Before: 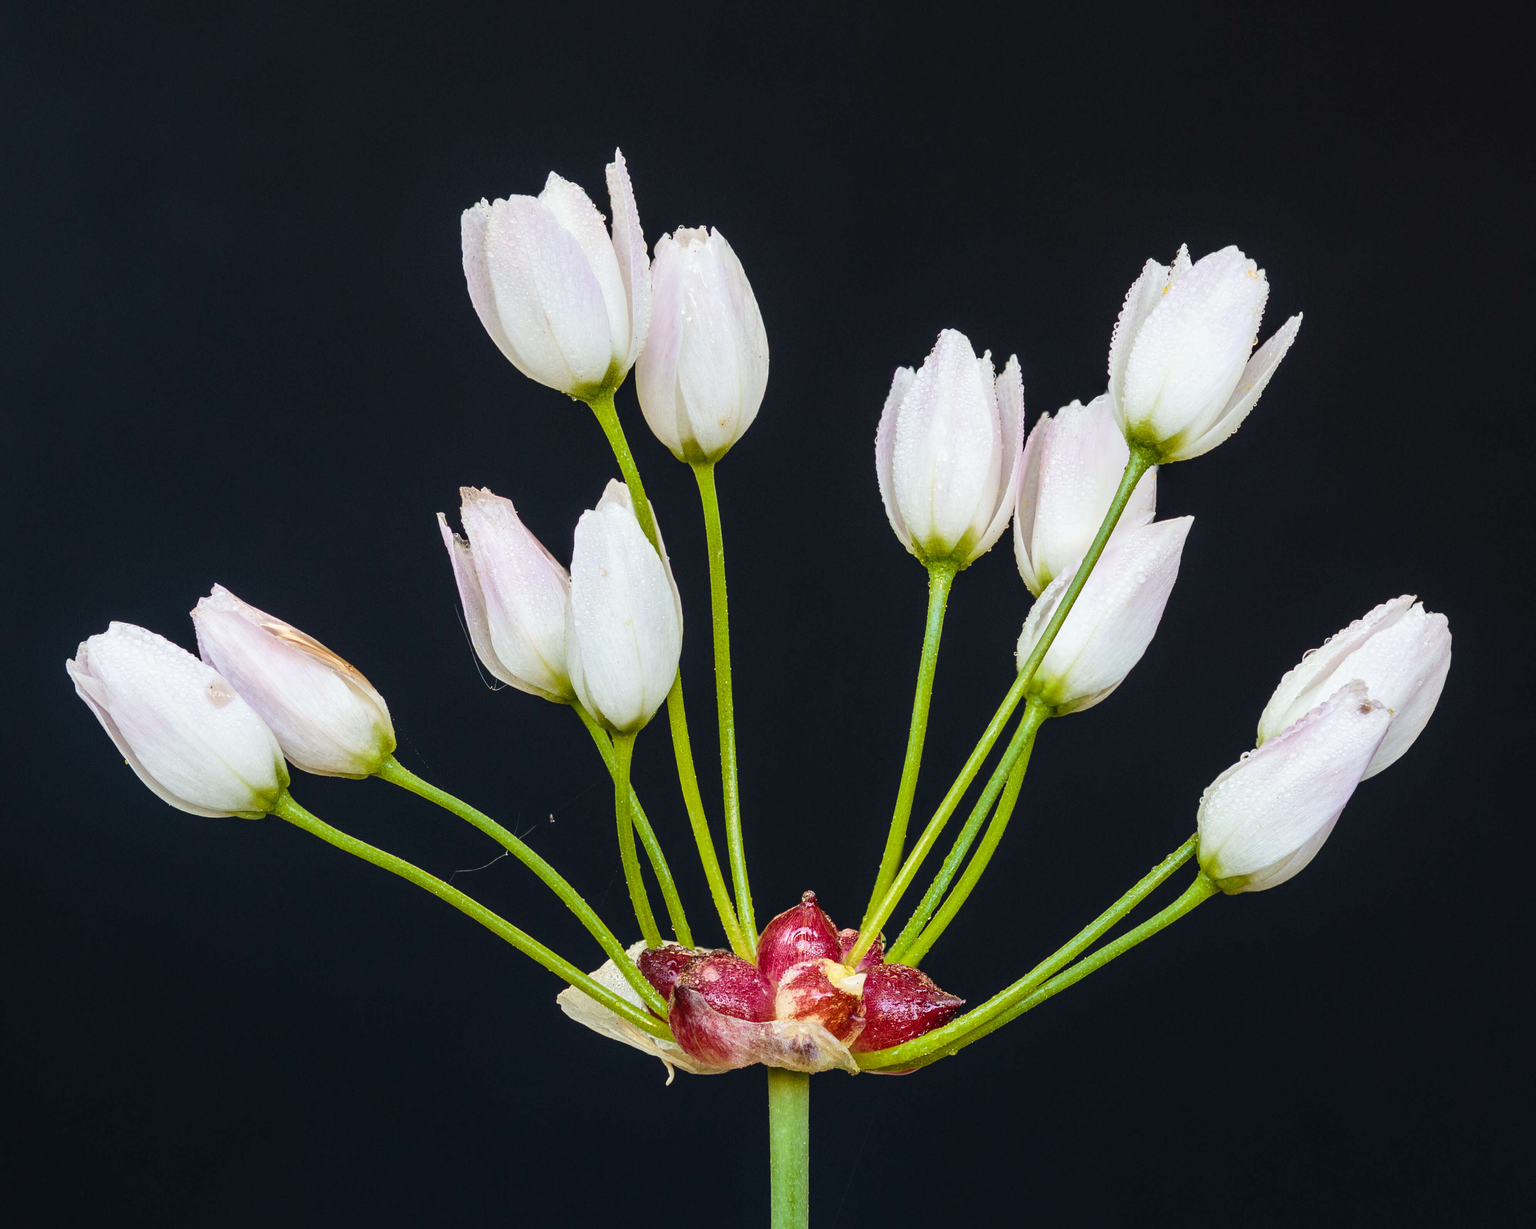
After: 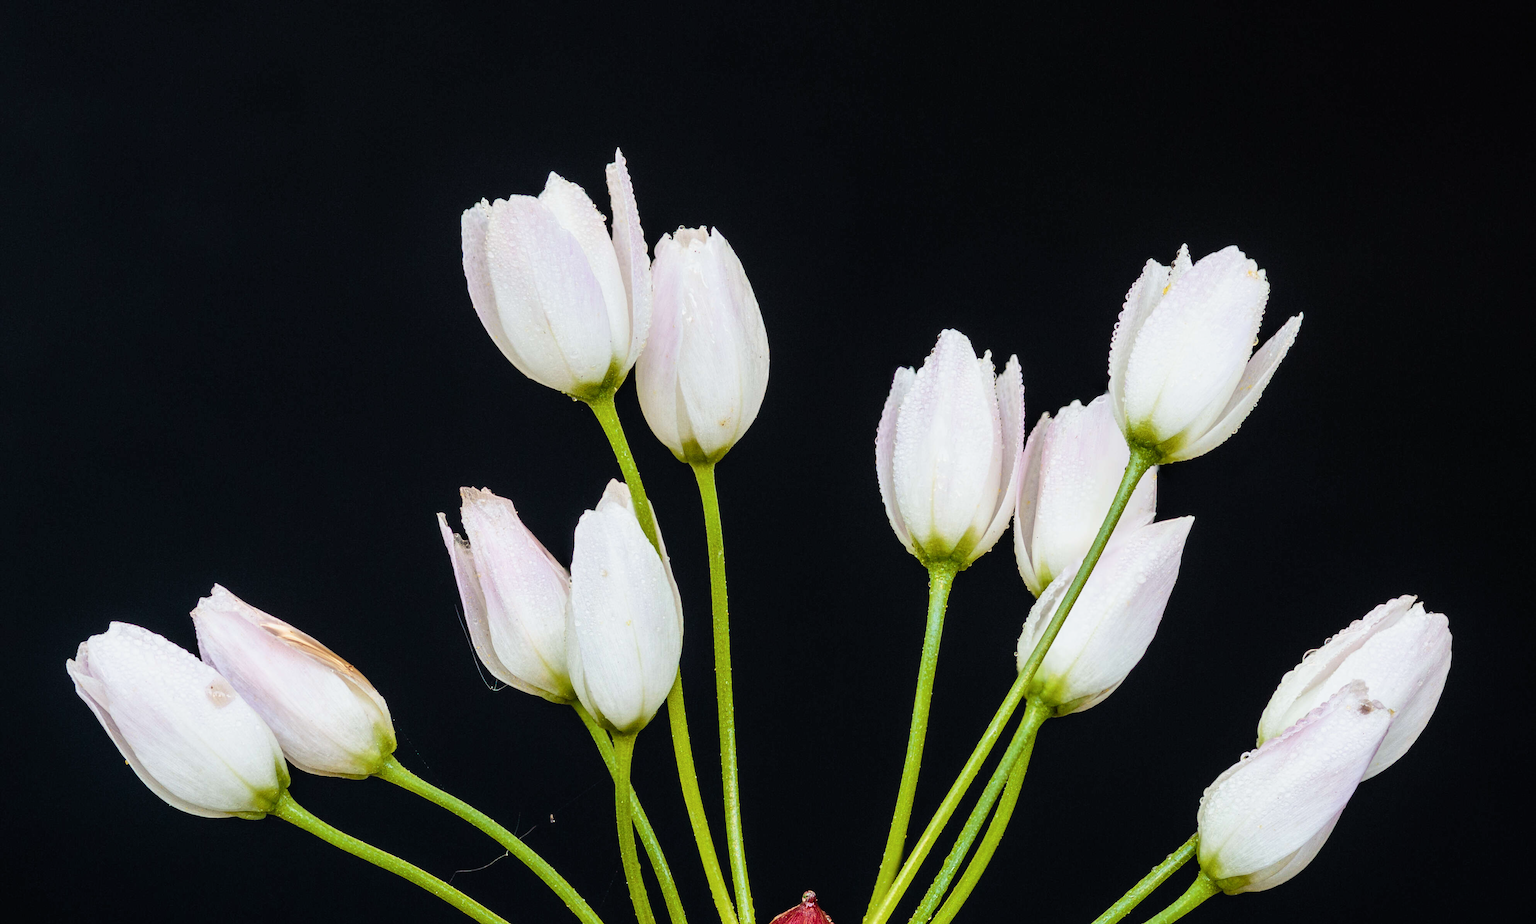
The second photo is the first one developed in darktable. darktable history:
filmic rgb: black relative exposure -12.89 EV, white relative exposure 2.8 EV, target black luminance 0%, hardness 8.51, latitude 70.71%, contrast 1.133, shadows ↔ highlights balance -1.2%
crop: bottom 24.752%
tone equalizer: -8 EV 0.096 EV, smoothing diameter 2.21%, edges refinement/feathering 18.99, mask exposure compensation -1.57 EV, filter diffusion 5
